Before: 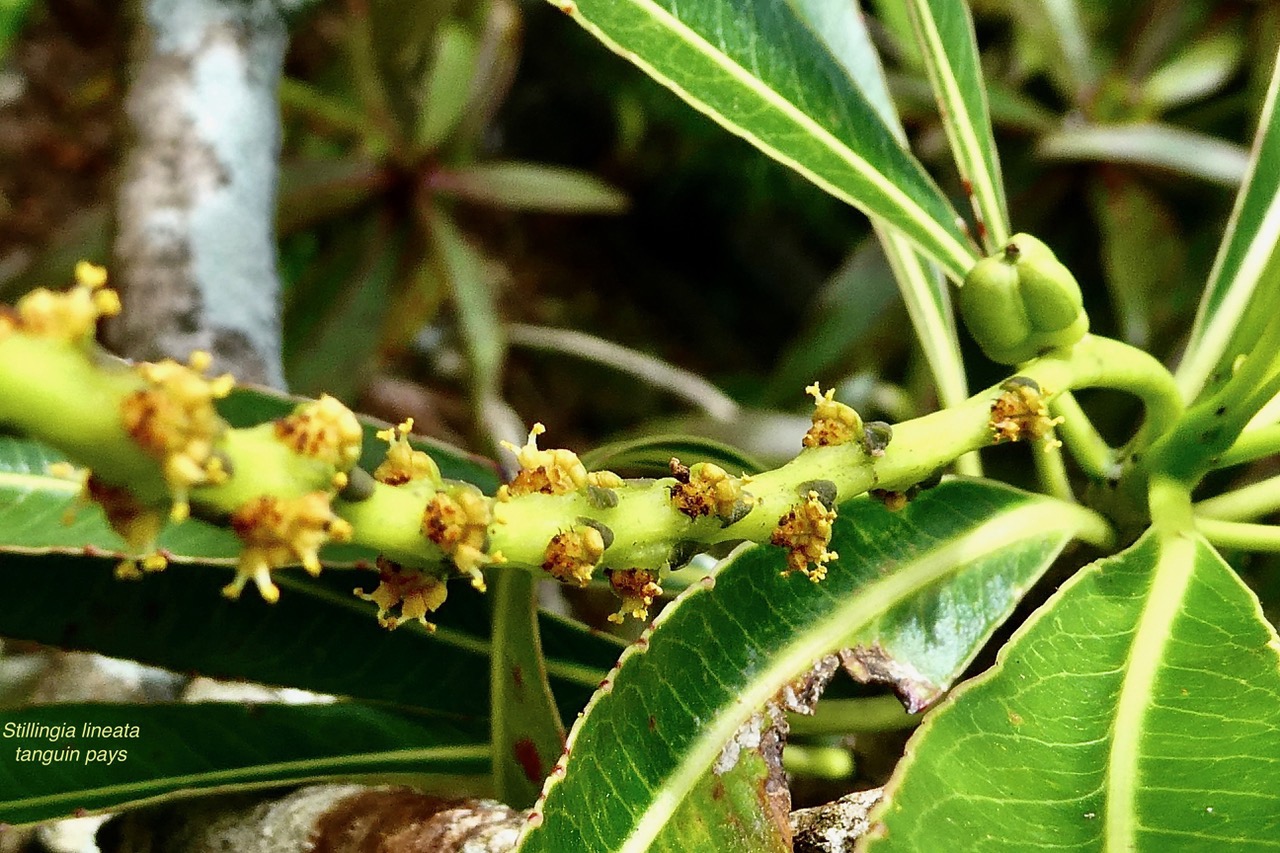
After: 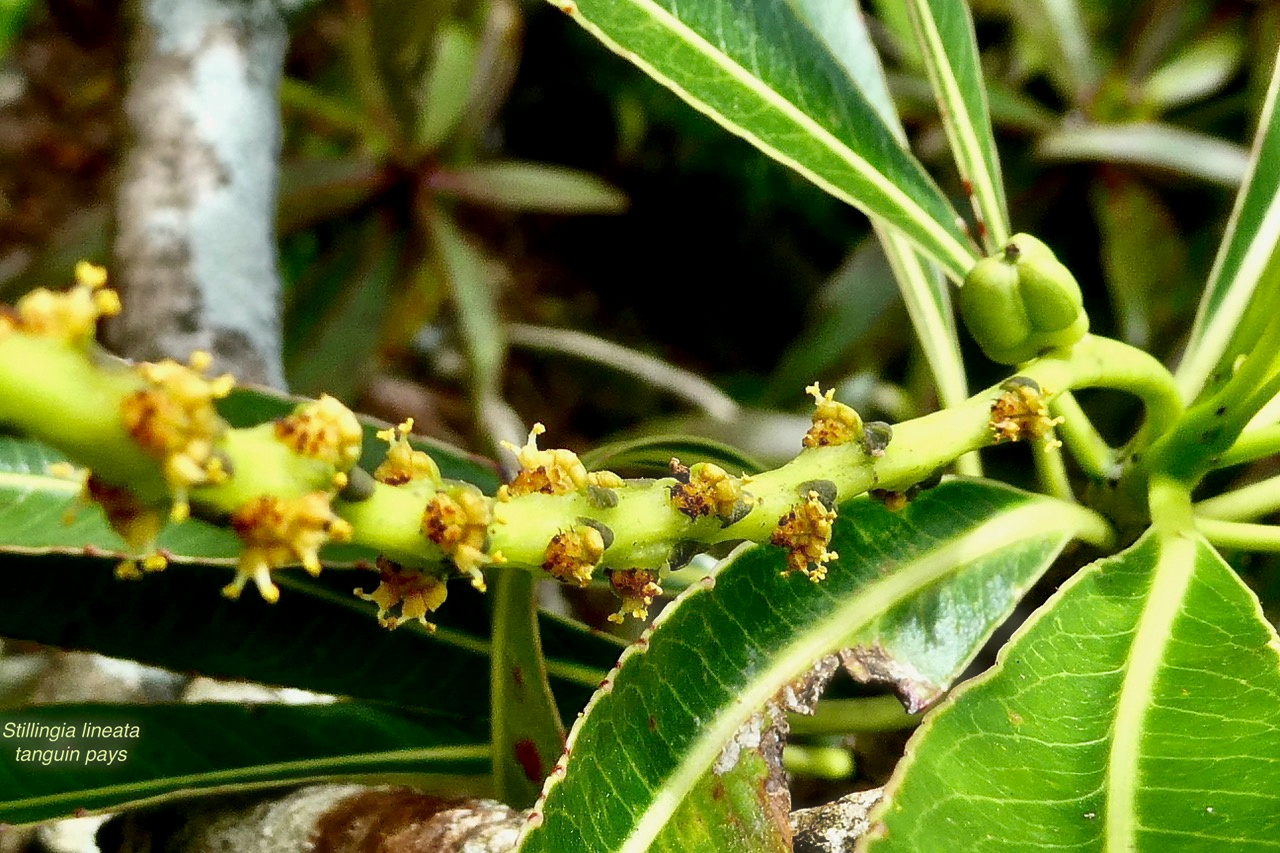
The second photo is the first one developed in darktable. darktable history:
haze removal: strength -0.101, compatibility mode true, adaptive false
